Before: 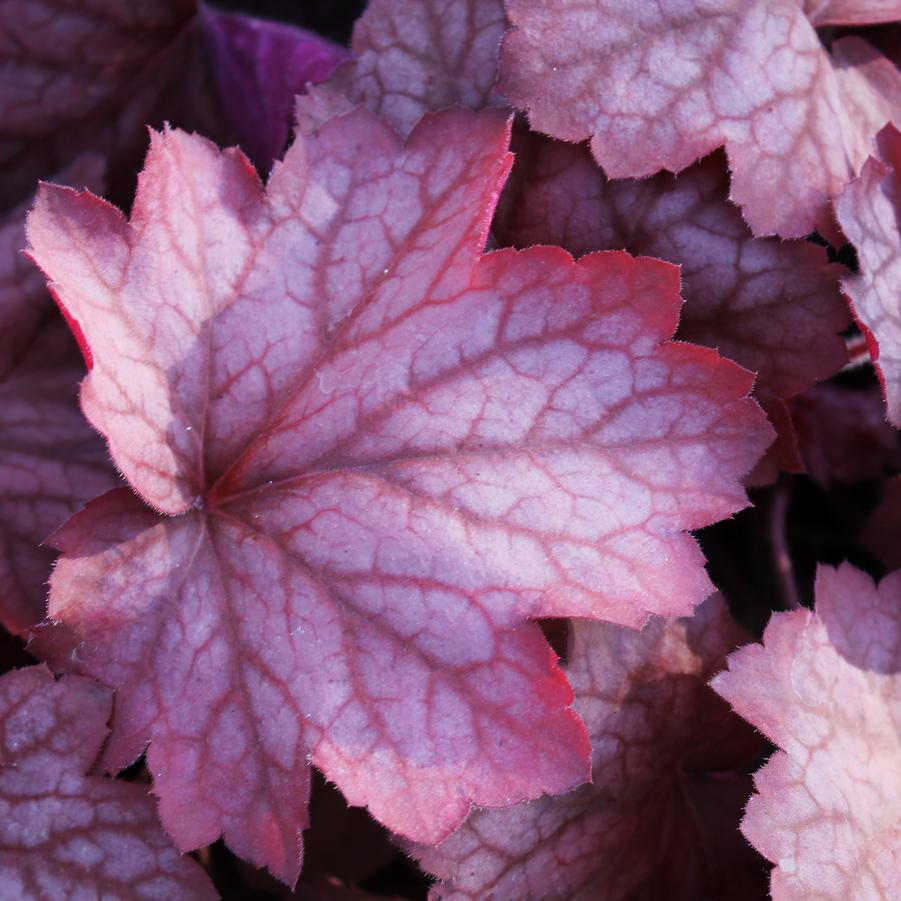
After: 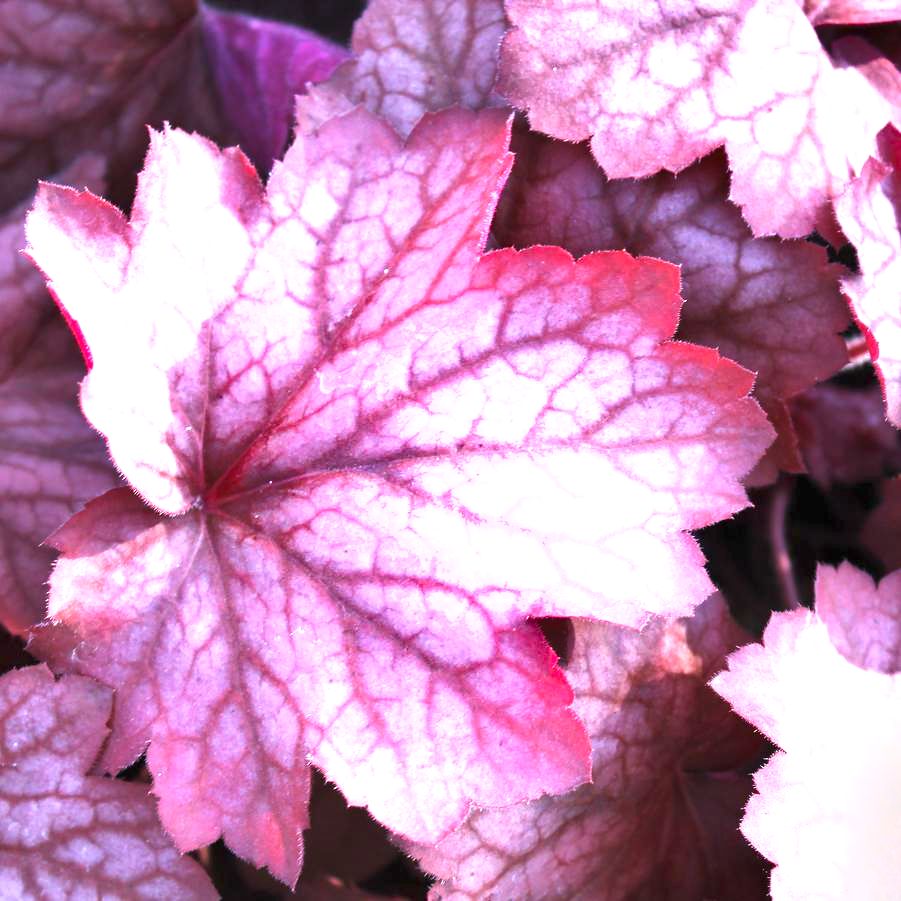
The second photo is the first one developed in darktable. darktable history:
exposure: black level correction 0, exposure 1.741 EV, compensate exposure bias true, compensate highlight preservation false
shadows and highlights: soften with gaussian
